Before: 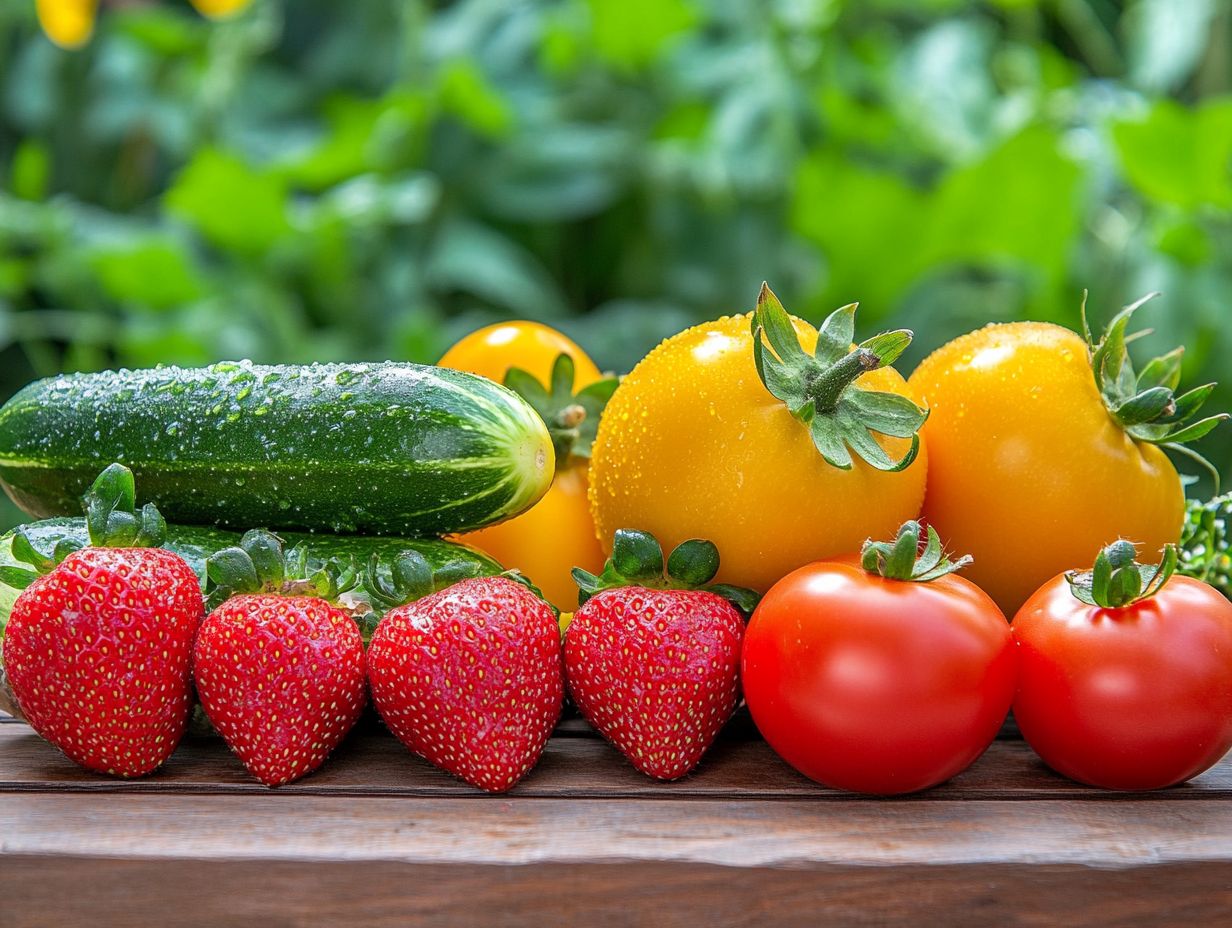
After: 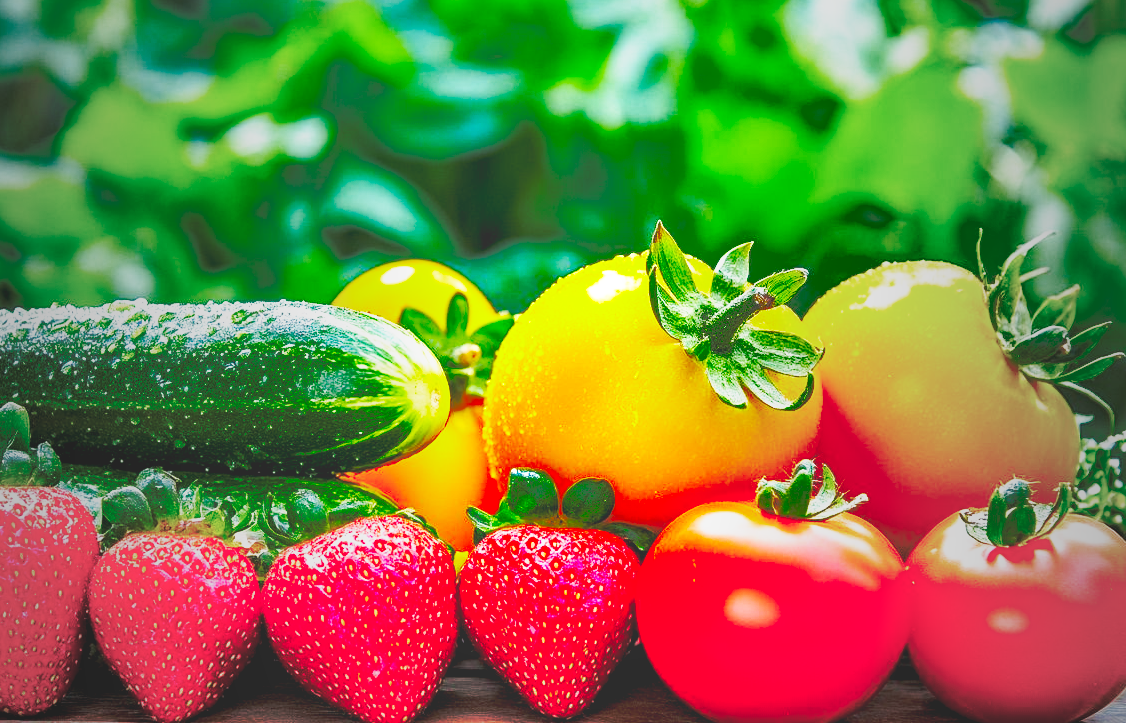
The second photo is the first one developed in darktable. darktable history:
vignetting: fall-off start 18.01%, fall-off radius 136.87%, width/height ratio 0.622, shape 0.592, unbound false
contrast brightness saturation: contrast 0.07, brightness 0.18, saturation 0.404
crop: left 8.532%, top 6.617%, bottom 15.368%
exposure: black level correction 0.01, exposure 0.015 EV, compensate highlight preservation false
base curve: curves: ch0 [(0, 0.015) (0.085, 0.116) (0.134, 0.298) (0.19, 0.545) (0.296, 0.764) (0.599, 0.982) (1, 1)], preserve colors none
tone equalizer: edges refinement/feathering 500, mask exposure compensation -1.57 EV, preserve details no
shadows and highlights: shadows -19.34, highlights -73.31
